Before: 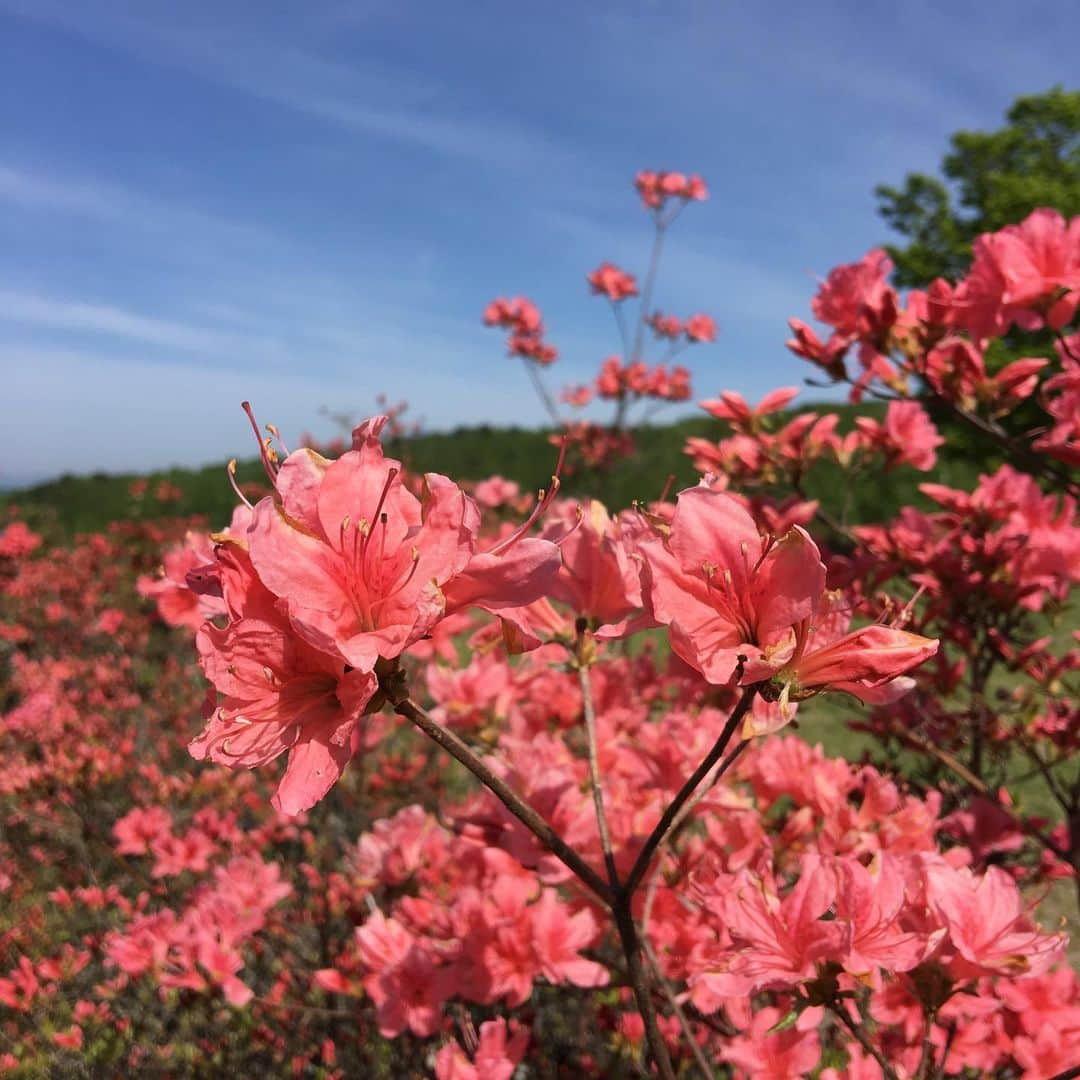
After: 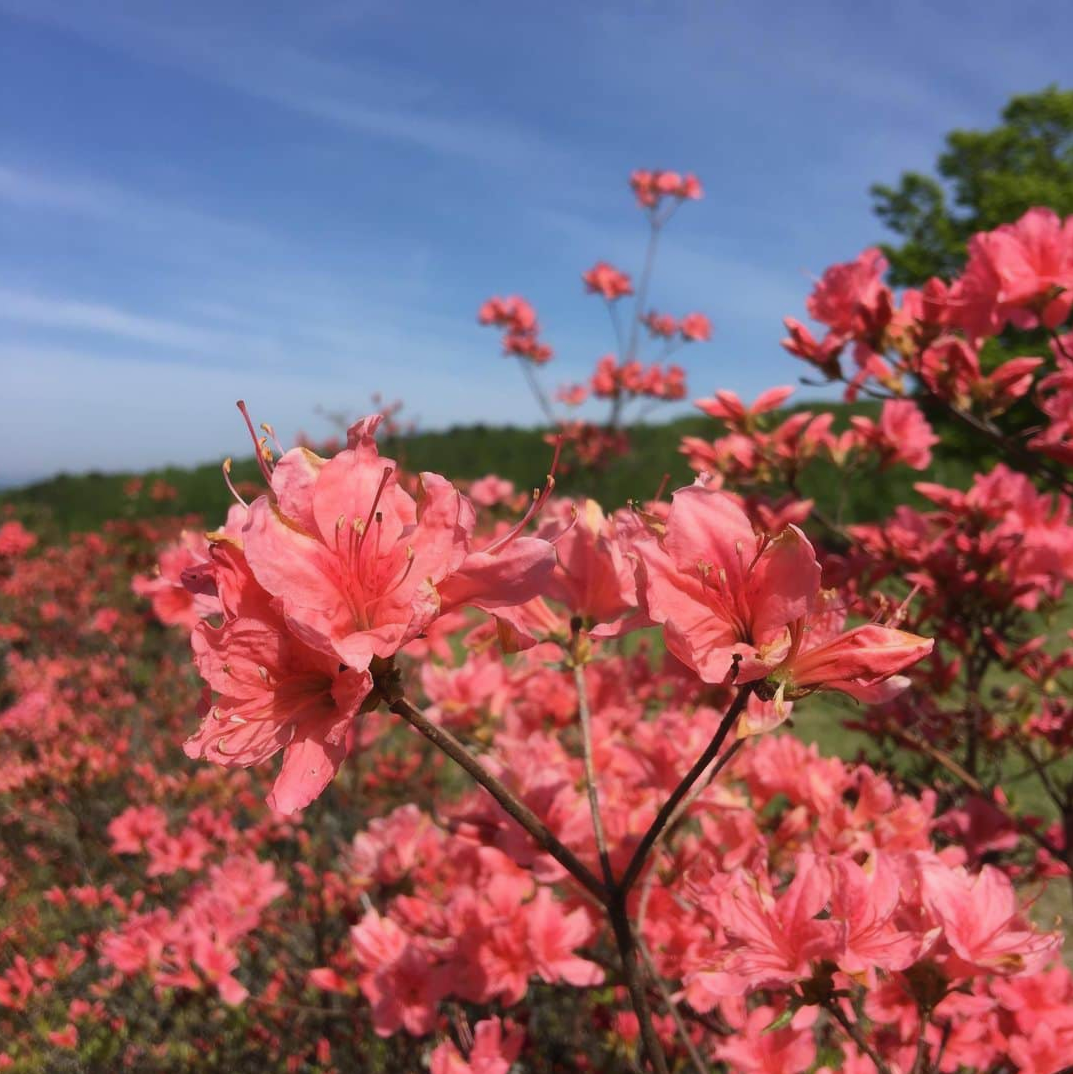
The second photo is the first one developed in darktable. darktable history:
contrast equalizer: octaves 7, y [[0.502, 0.505, 0.512, 0.529, 0.564, 0.588], [0.5 ×6], [0.502, 0.505, 0.512, 0.529, 0.564, 0.588], [0, 0.001, 0.001, 0.004, 0.008, 0.011], [0, 0.001, 0.001, 0.004, 0.008, 0.011]], mix -1
crop and rotate: left 0.614%, top 0.179%, bottom 0.309%
